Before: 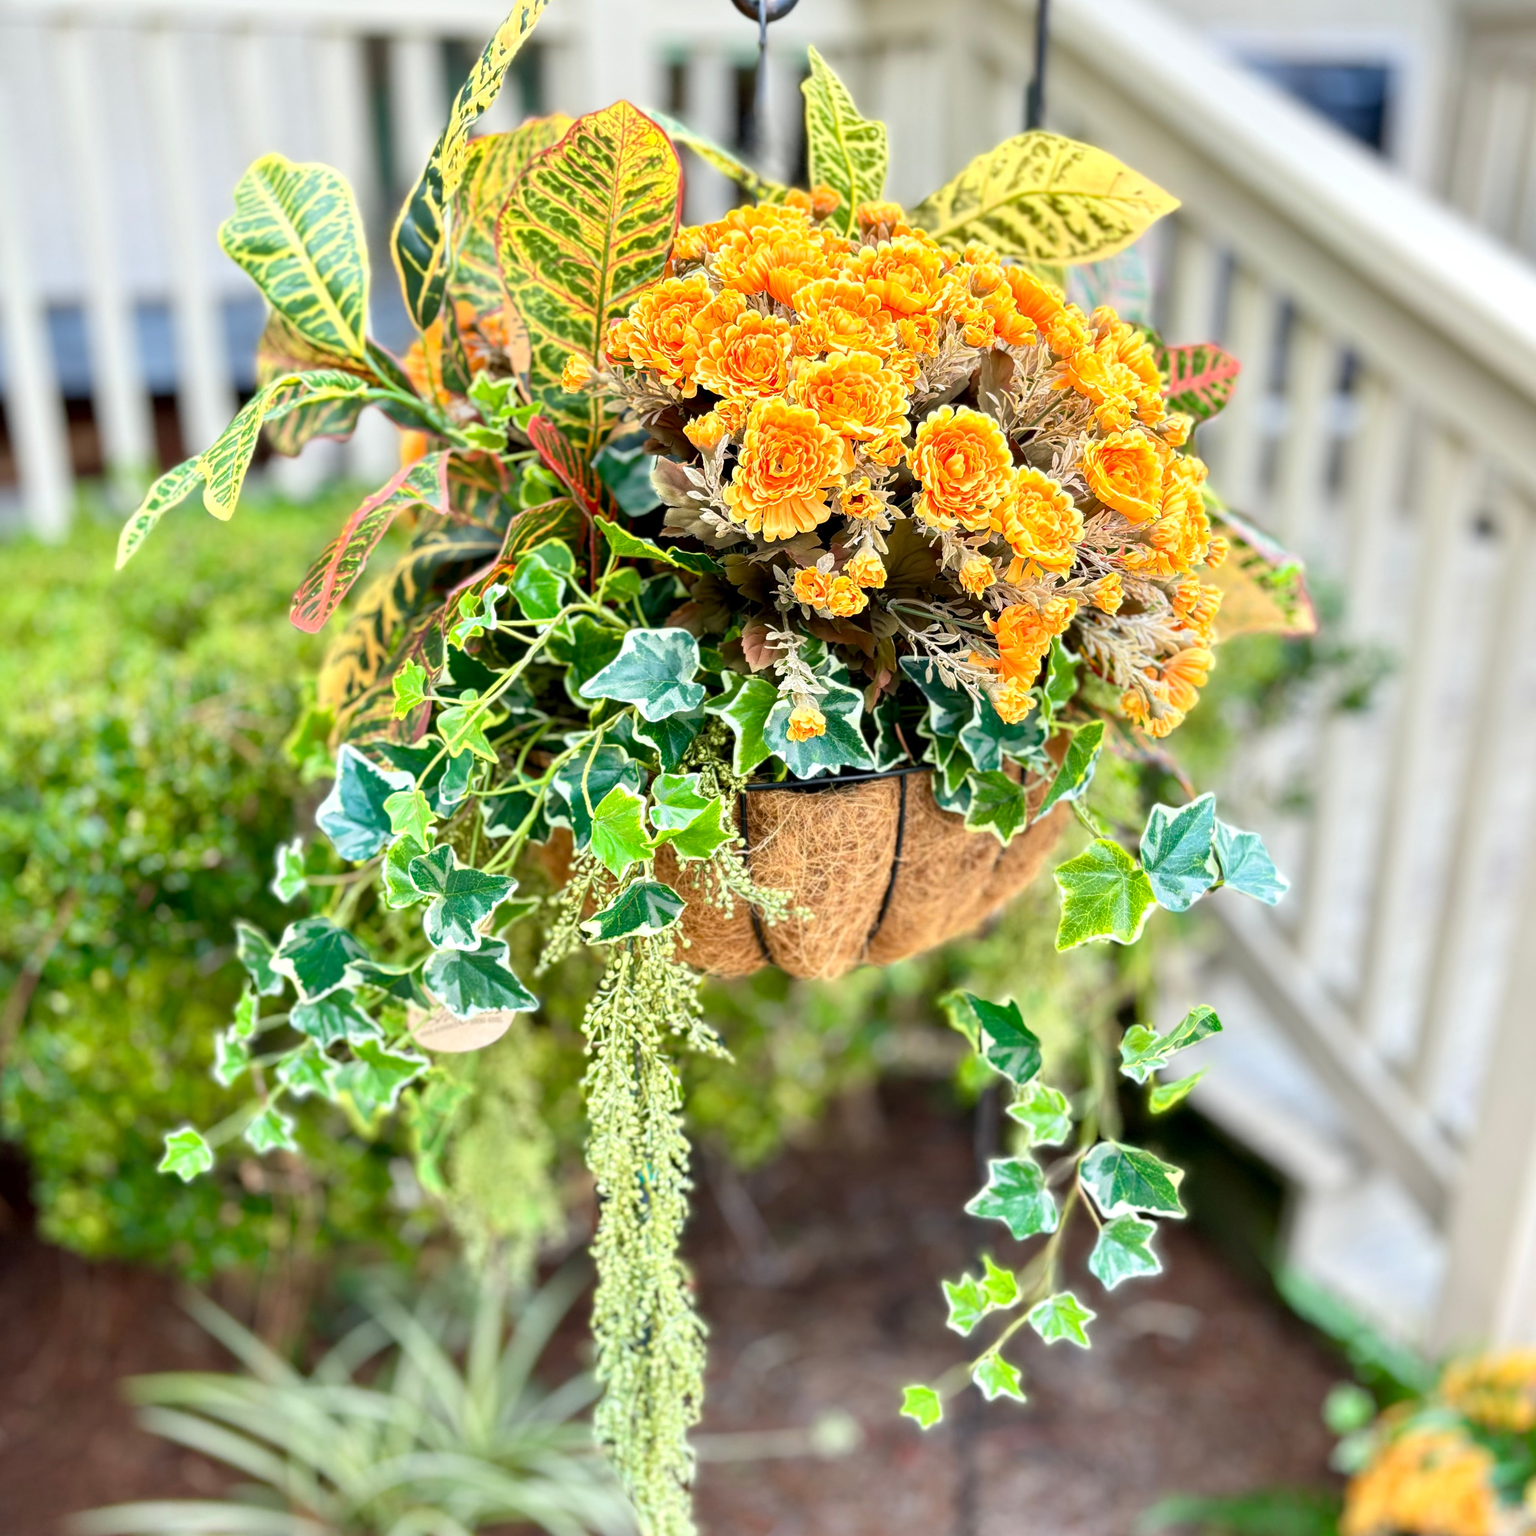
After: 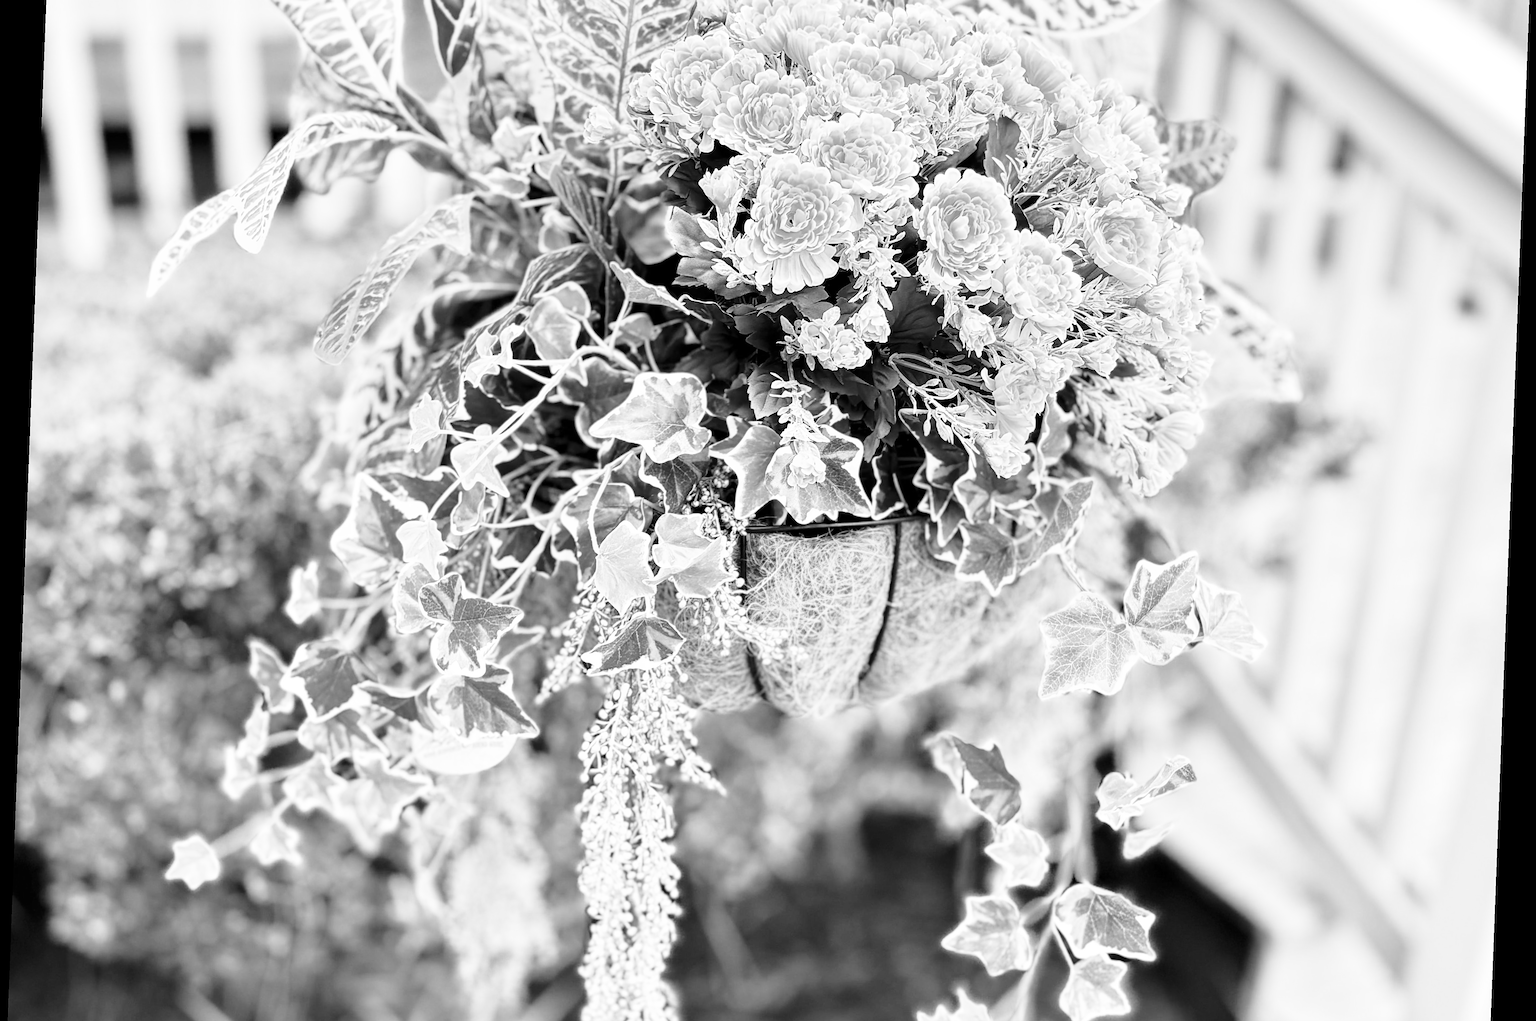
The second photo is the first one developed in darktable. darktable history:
crop: top 16.727%, bottom 16.727%
base curve: curves: ch0 [(0, 0) (0.028, 0.03) (0.121, 0.232) (0.46, 0.748) (0.859, 0.968) (1, 1)], preserve colors none
rotate and perspective: rotation 2.17°, automatic cropping off
monochrome: a 32, b 64, size 2.3, highlights 1
sharpen: on, module defaults
